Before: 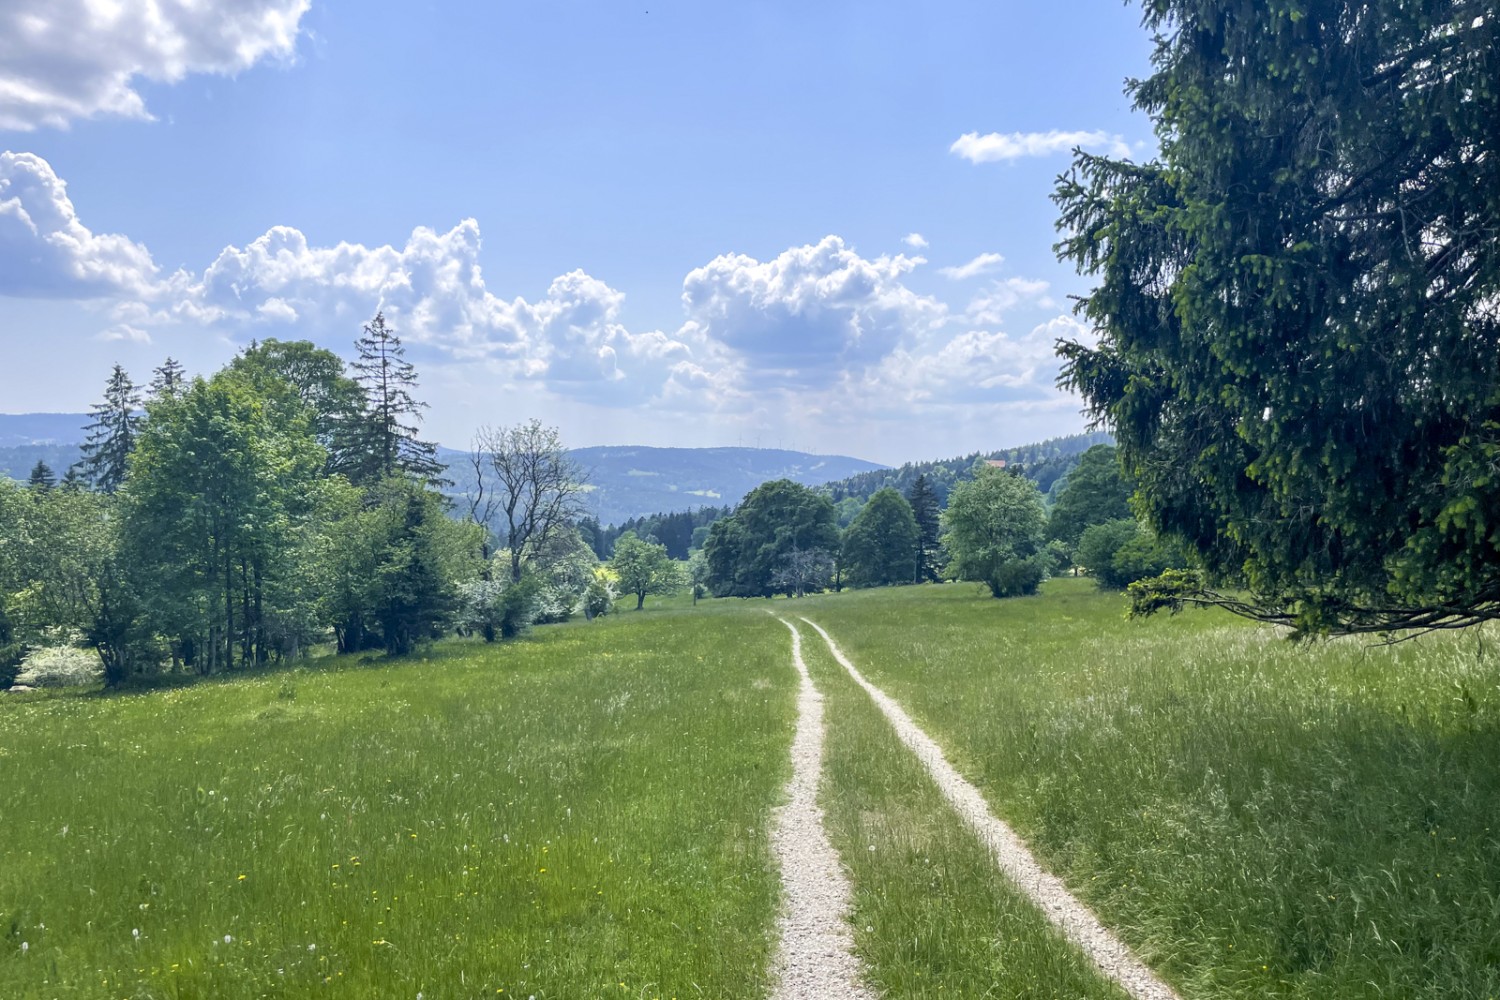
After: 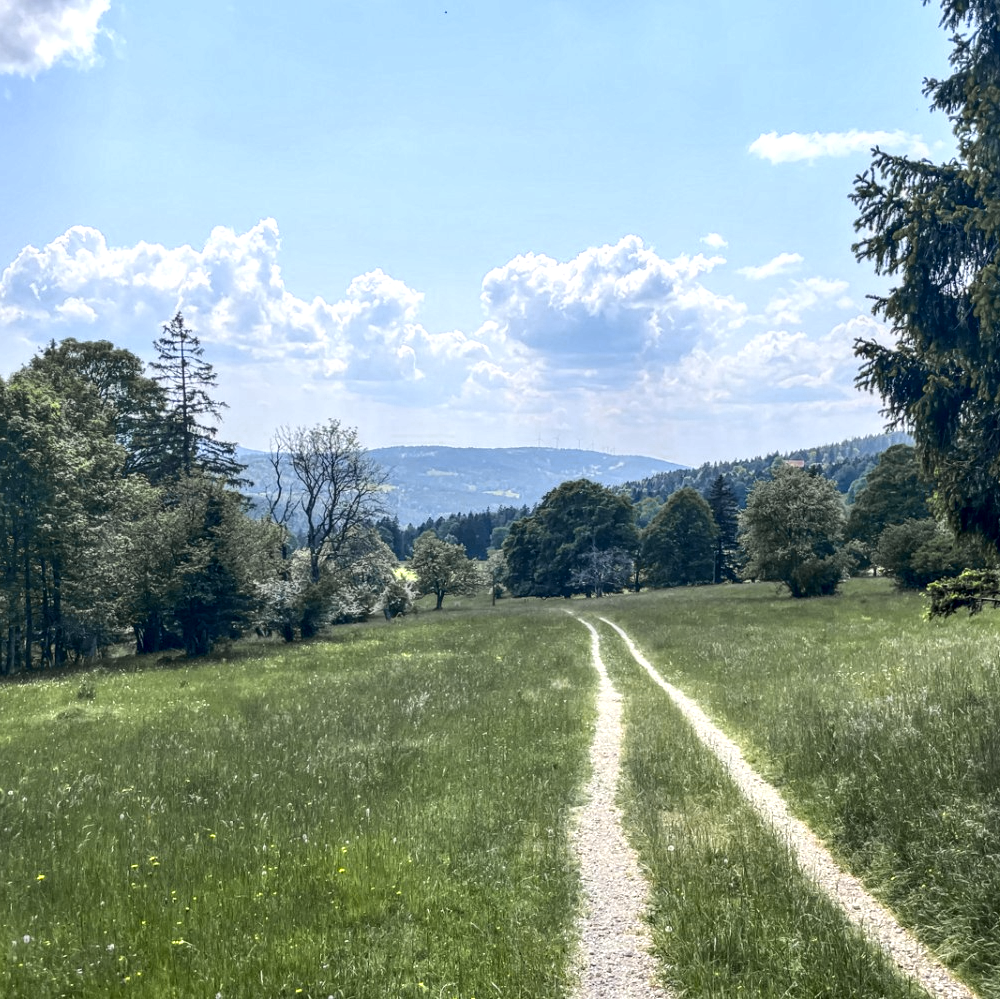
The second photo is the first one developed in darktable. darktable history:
exposure: compensate exposure bias true, compensate highlight preservation false
contrast brightness saturation: contrast 0.122, brightness -0.123, saturation 0.2
crop and rotate: left 13.45%, right 19.868%
color zones: curves: ch0 [(0.004, 0.306) (0.107, 0.448) (0.252, 0.656) (0.41, 0.398) (0.595, 0.515) (0.768, 0.628)]; ch1 [(0.07, 0.323) (0.151, 0.452) (0.252, 0.608) (0.346, 0.221) (0.463, 0.189) (0.61, 0.368) (0.735, 0.395) (0.921, 0.412)]; ch2 [(0, 0.476) (0.132, 0.512) (0.243, 0.512) (0.397, 0.48) (0.522, 0.376) (0.634, 0.536) (0.761, 0.46)]
local contrast: on, module defaults
